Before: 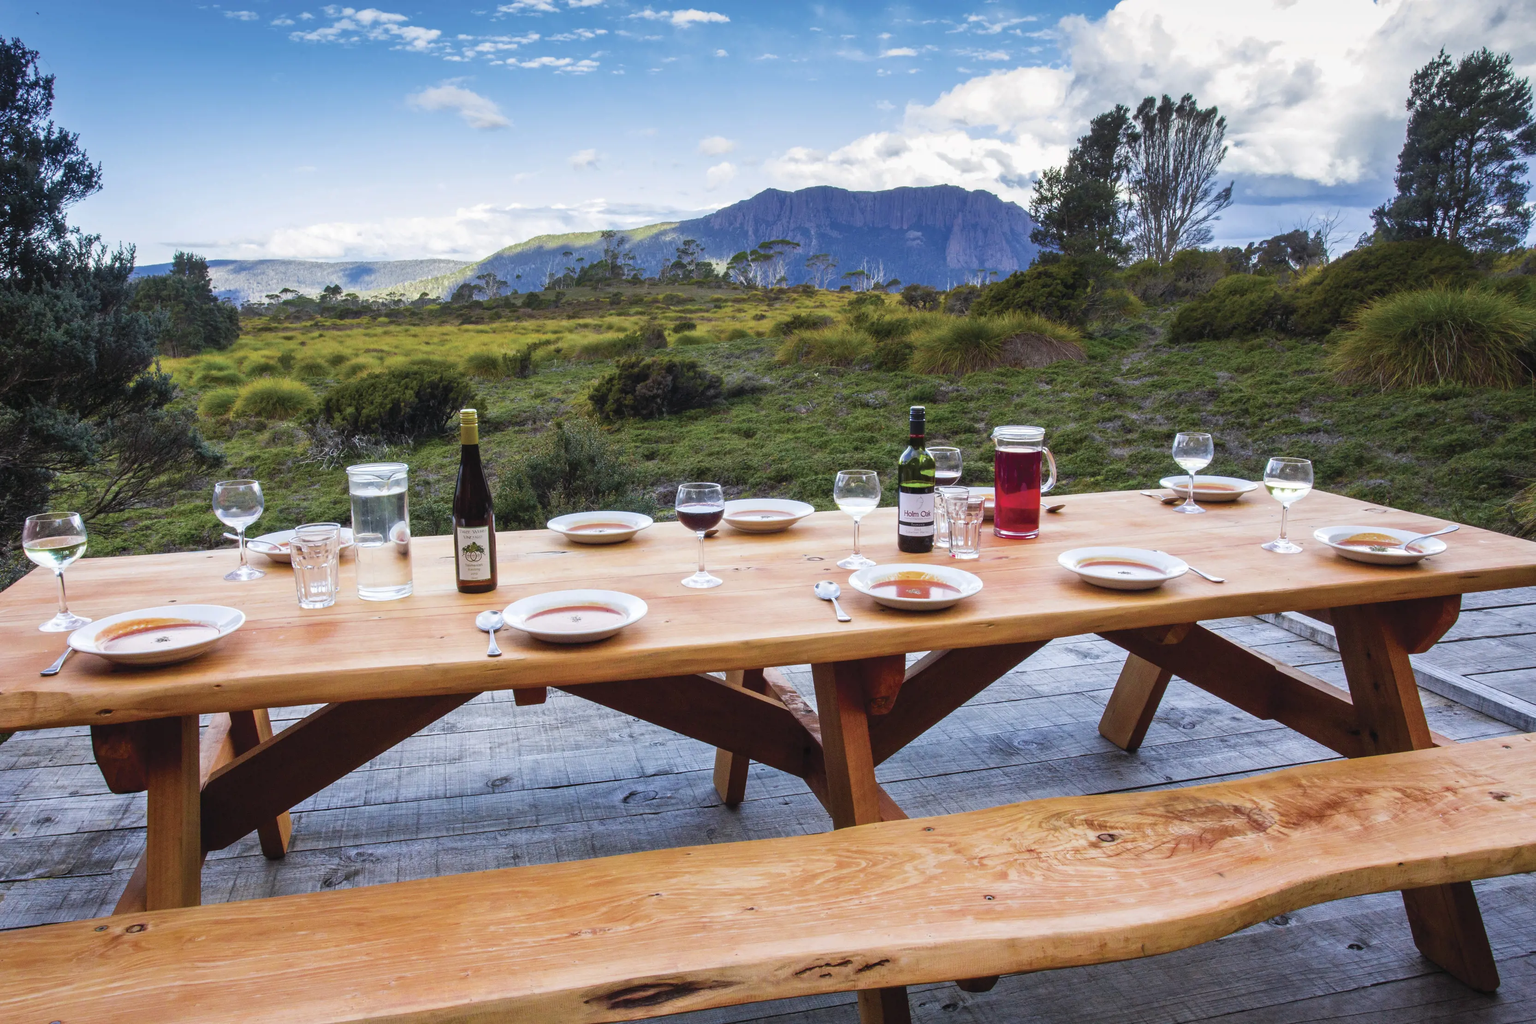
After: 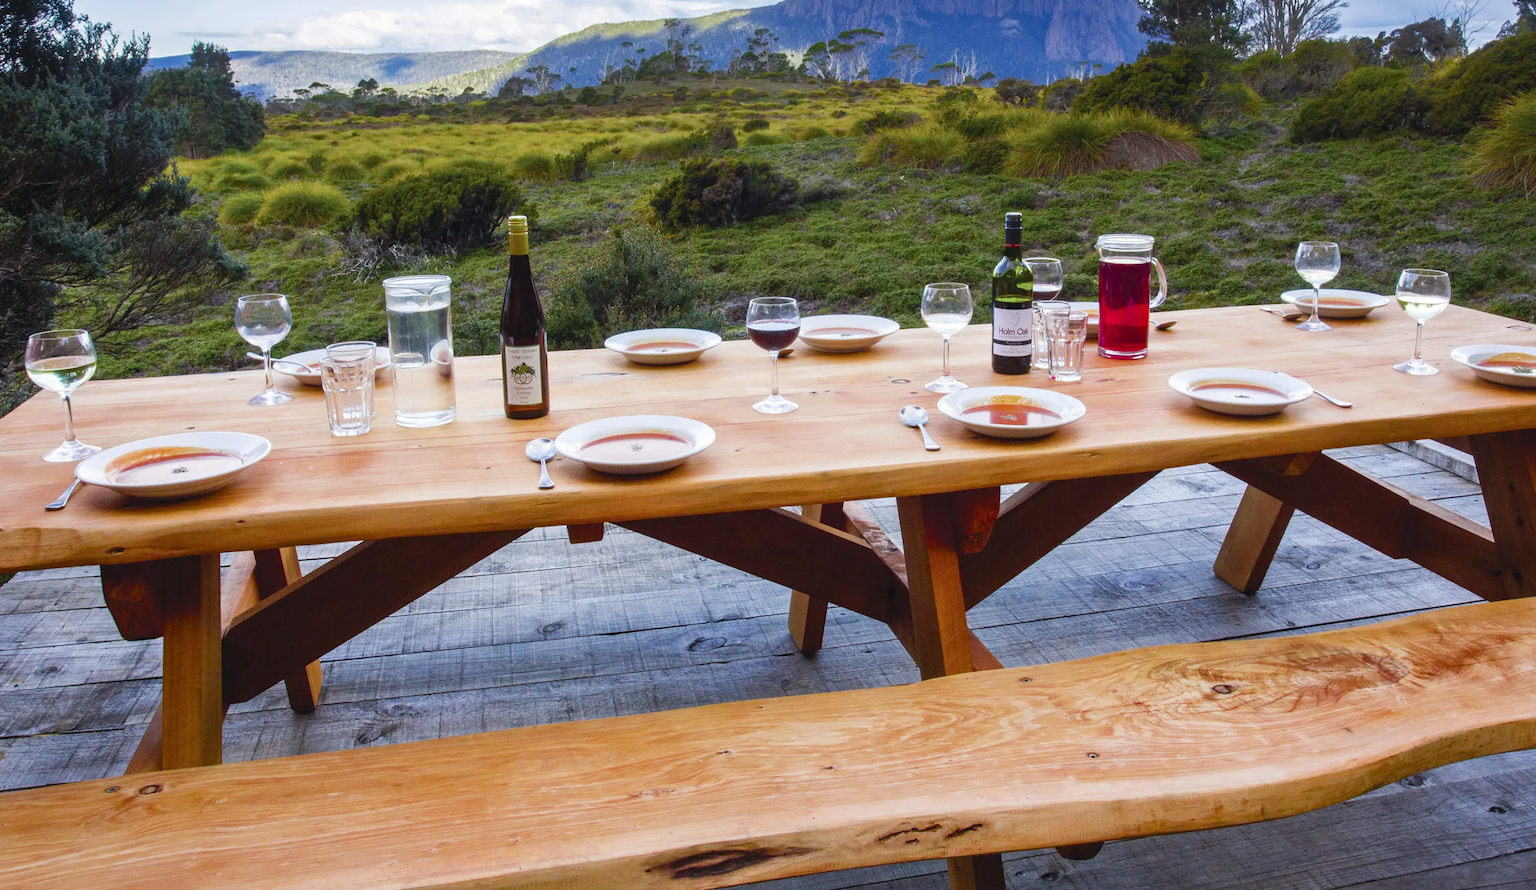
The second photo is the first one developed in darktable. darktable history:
color balance rgb: perceptual saturation grading › global saturation 20%, perceptual saturation grading › highlights -25%, perceptual saturation grading › shadows 25%
crop: top 20.916%, right 9.437%, bottom 0.316%
